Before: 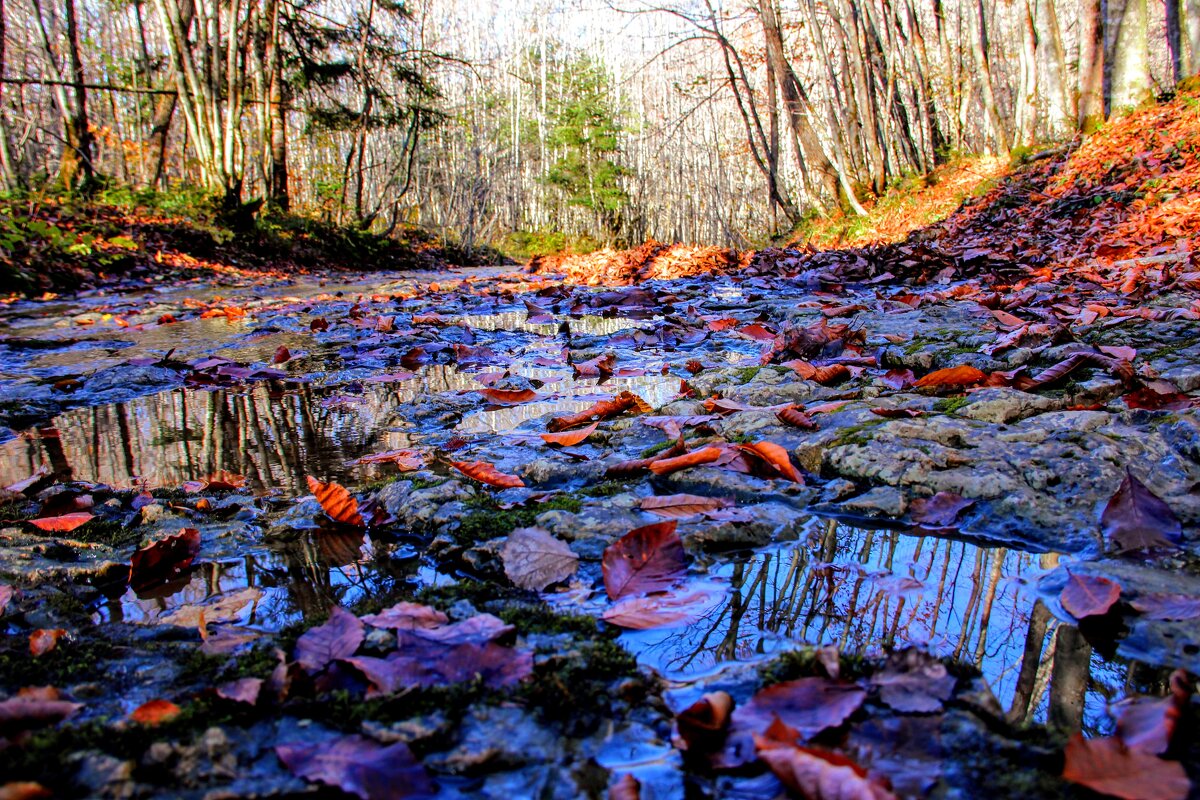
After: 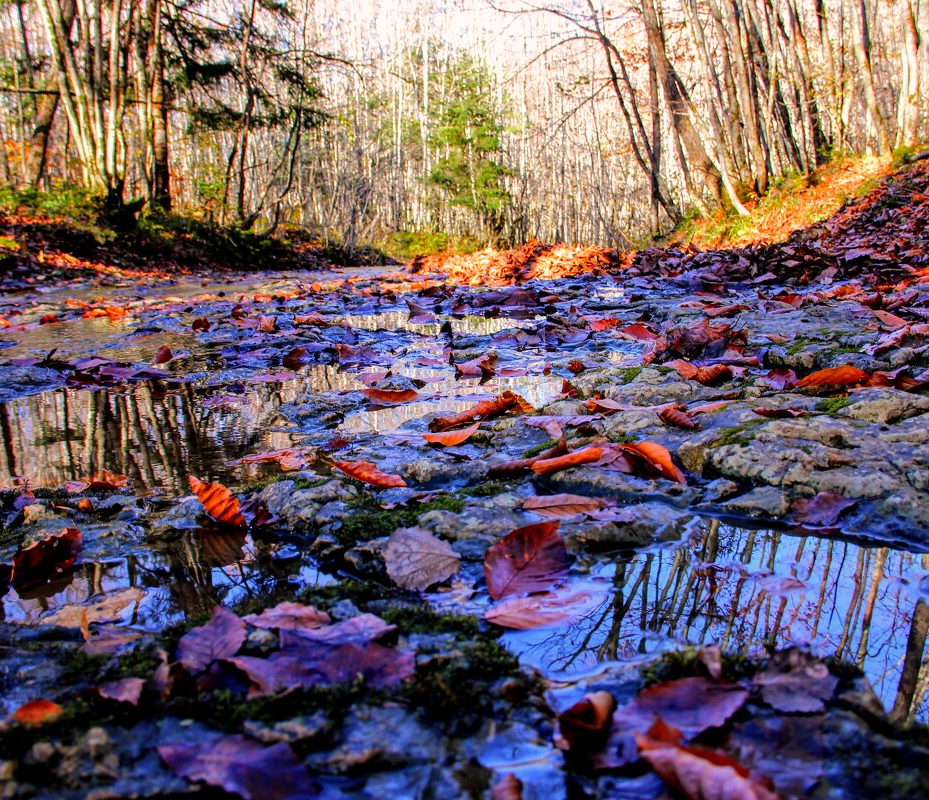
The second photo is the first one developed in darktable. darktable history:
color correction: highlights a* 5.81, highlights b* 4.84
crop: left 9.88%, right 12.664%
